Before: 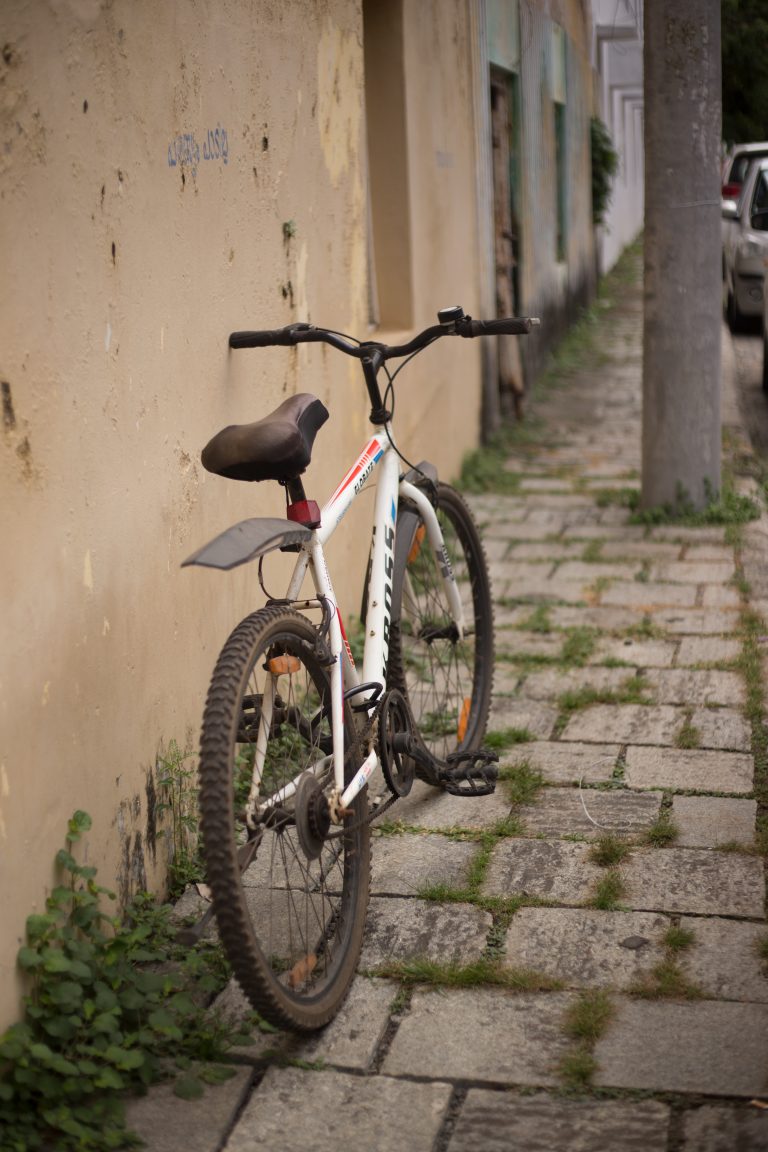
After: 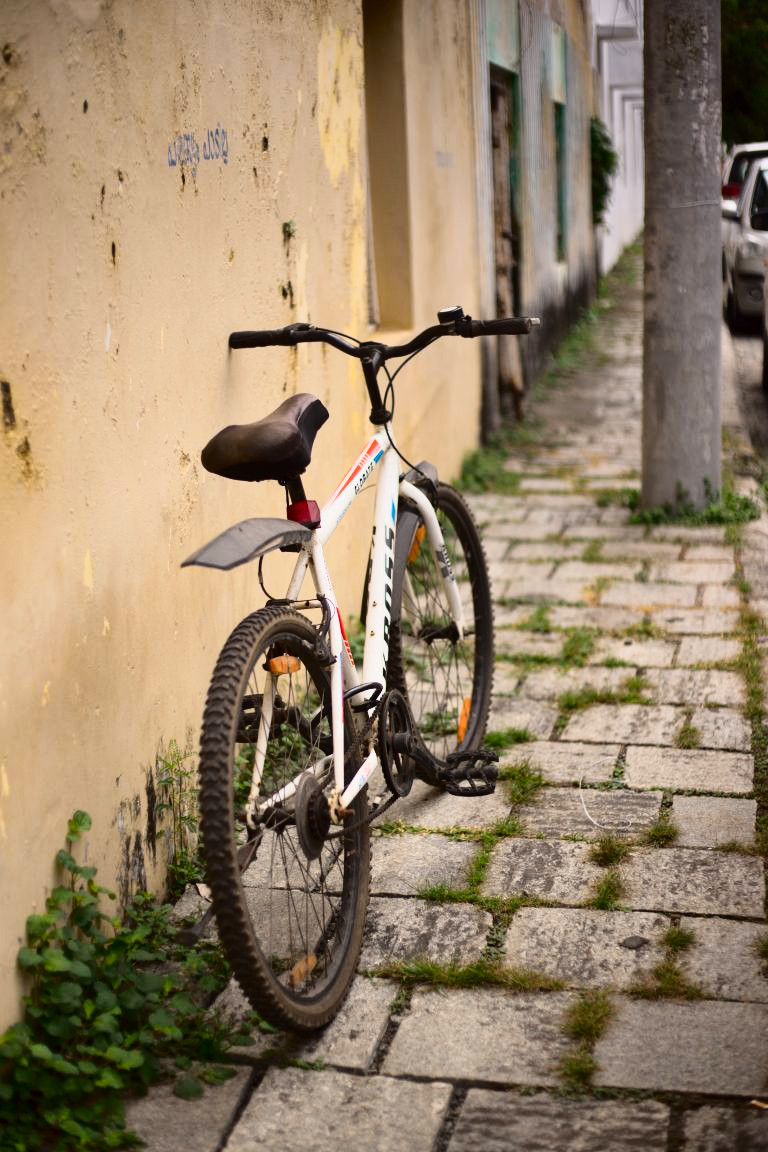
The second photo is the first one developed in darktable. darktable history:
tone curve: curves: ch0 [(0, 0) (0.187, 0.12) (0.392, 0.438) (0.704, 0.86) (0.858, 0.938) (1, 0.981)]; ch1 [(0, 0) (0.402, 0.36) (0.476, 0.456) (0.498, 0.501) (0.518, 0.521) (0.58, 0.598) (0.619, 0.663) (0.692, 0.744) (1, 1)]; ch2 [(0, 0) (0.427, 0.417) (0.483, 0.481) (0.503, 0.503) (0.526, 0.53) (0.563, 0.585) (0.626, 0.703) (0.699, 0.753) (0.997, 0.858)], color space Lab, independent channels, preserve colors none
shadows and highlights: soften with gaussian
exposure: black level correction 0, compensate highlight preservation false
